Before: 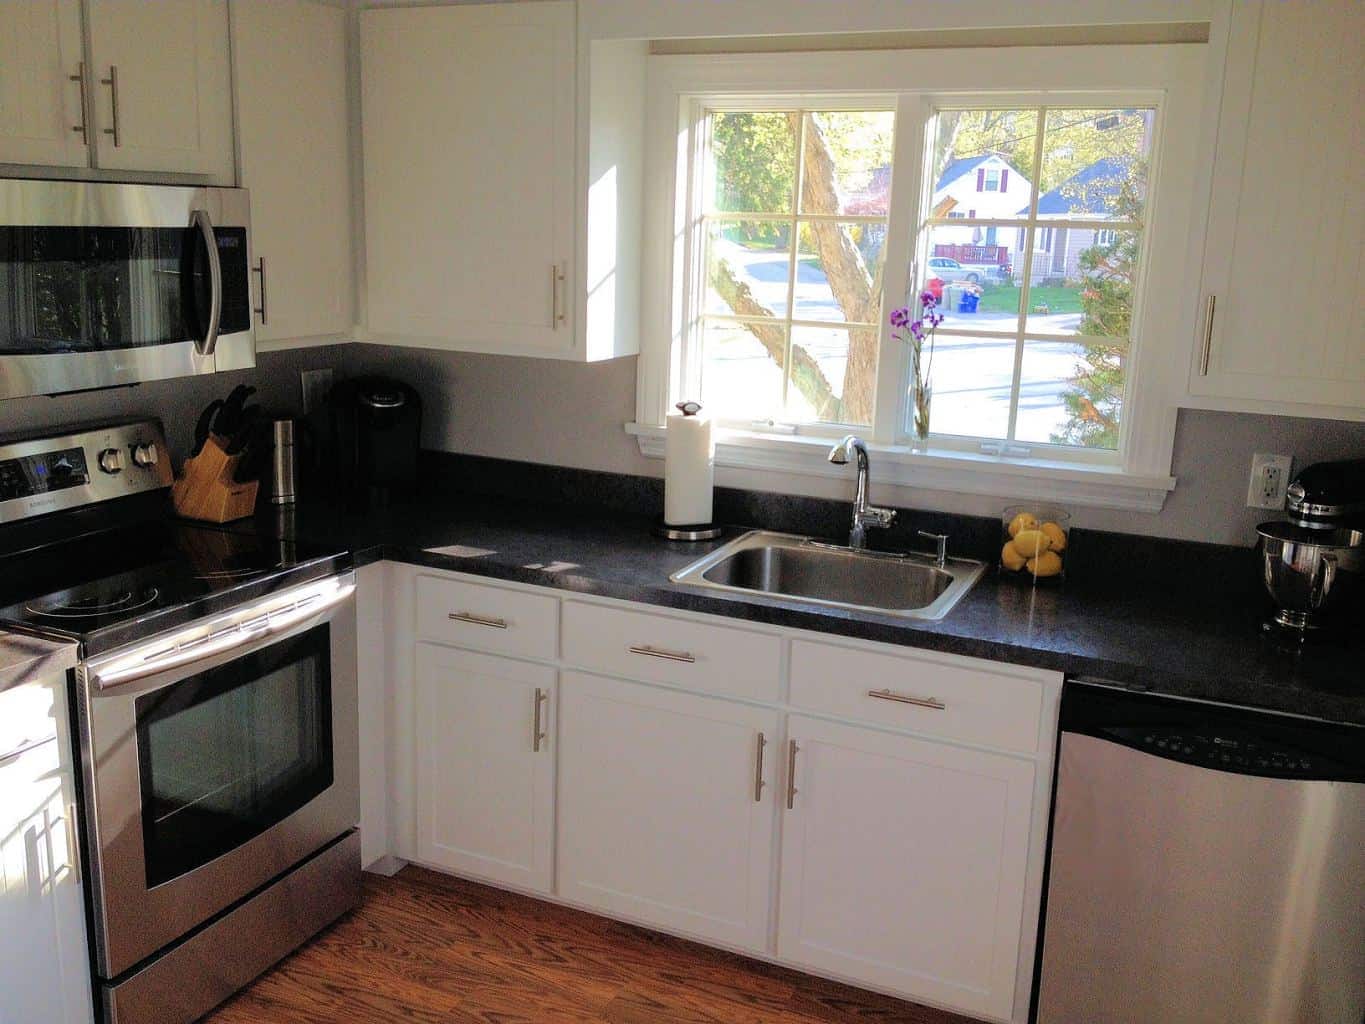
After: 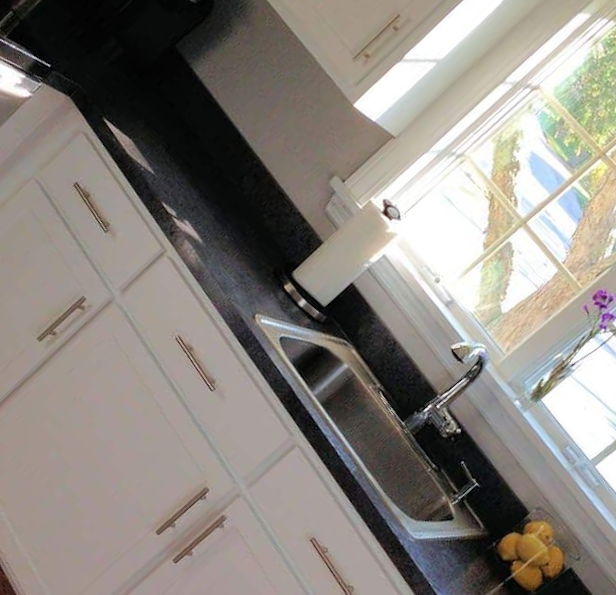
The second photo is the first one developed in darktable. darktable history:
crop and rotate: angle -45.86°, top 16.513%, right 0.843%, bottom 11.624%
